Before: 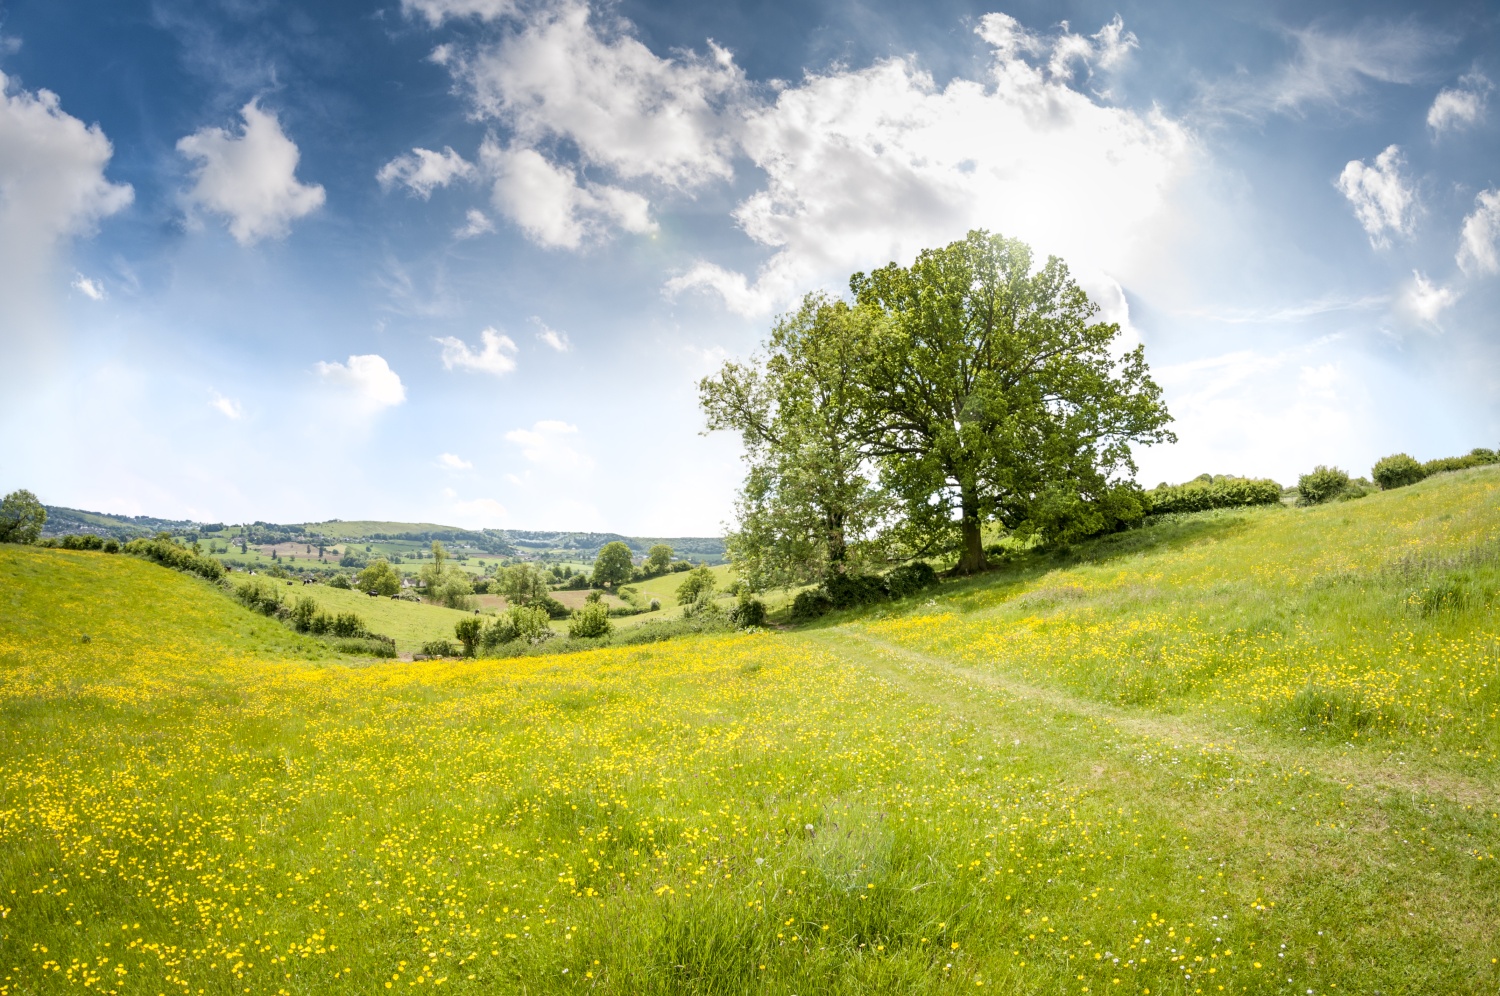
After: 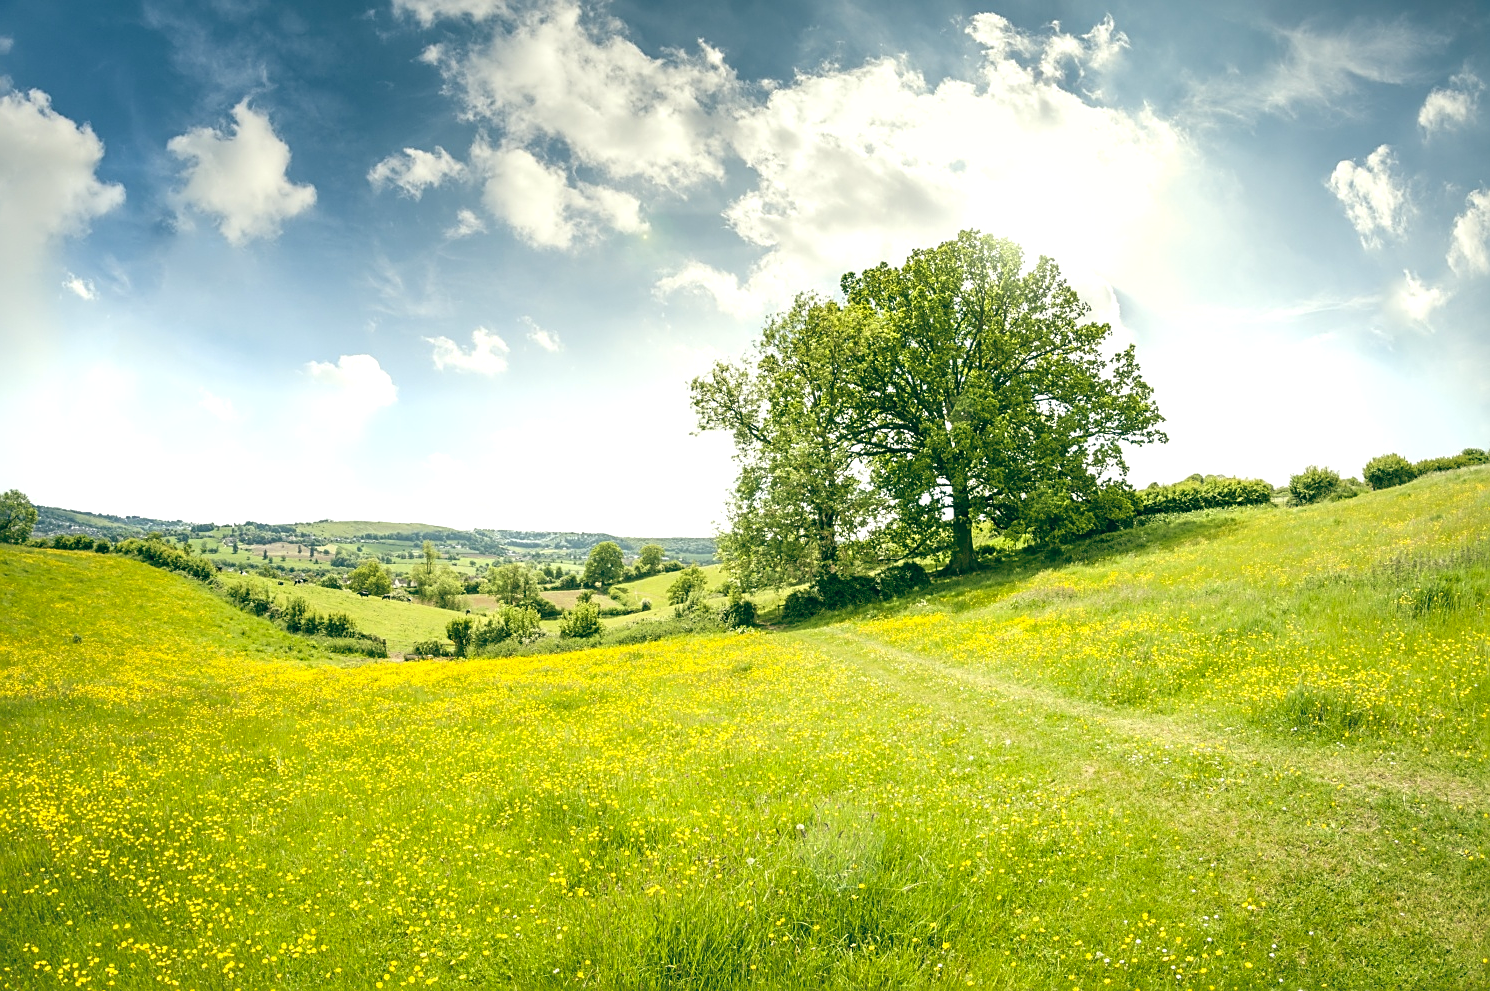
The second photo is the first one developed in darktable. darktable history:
exposure: exposure 0.485 EV, compensate highlight preservation false
sharpen: on, module defaults
crop and rotate: left 0.614%, top 0.179%, bottom 0.309%
color balance: lift [1.005, 0.99, 1.007, 1.01], gamma [1, 1.034, 1.032, 0.966], gain [0.873, 1.055, 1.067, 0.933]
